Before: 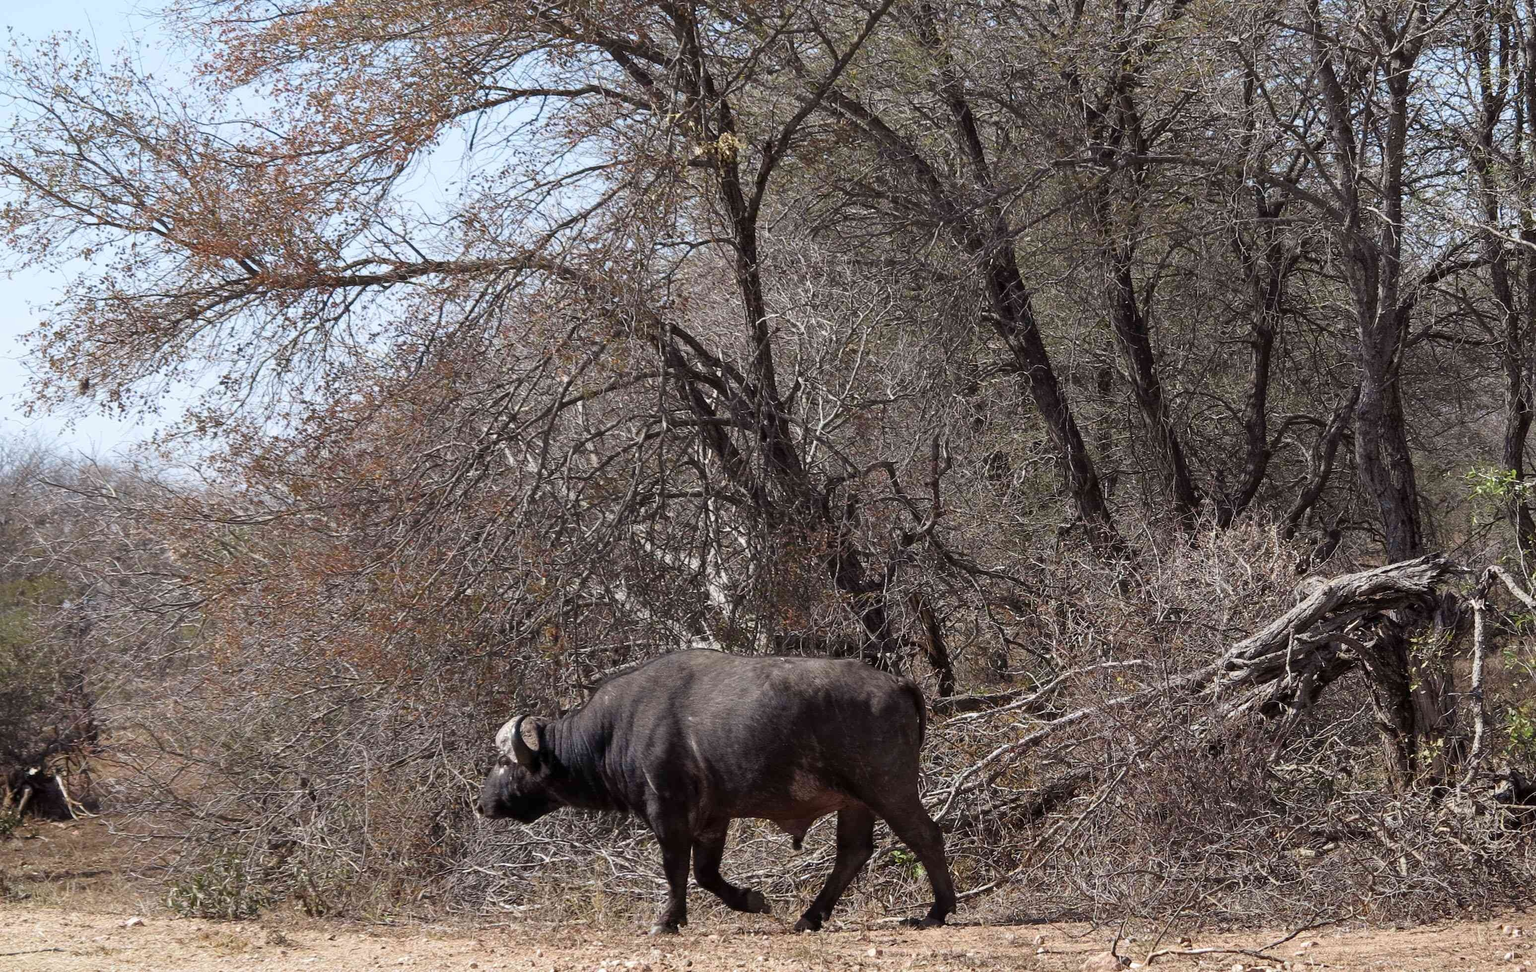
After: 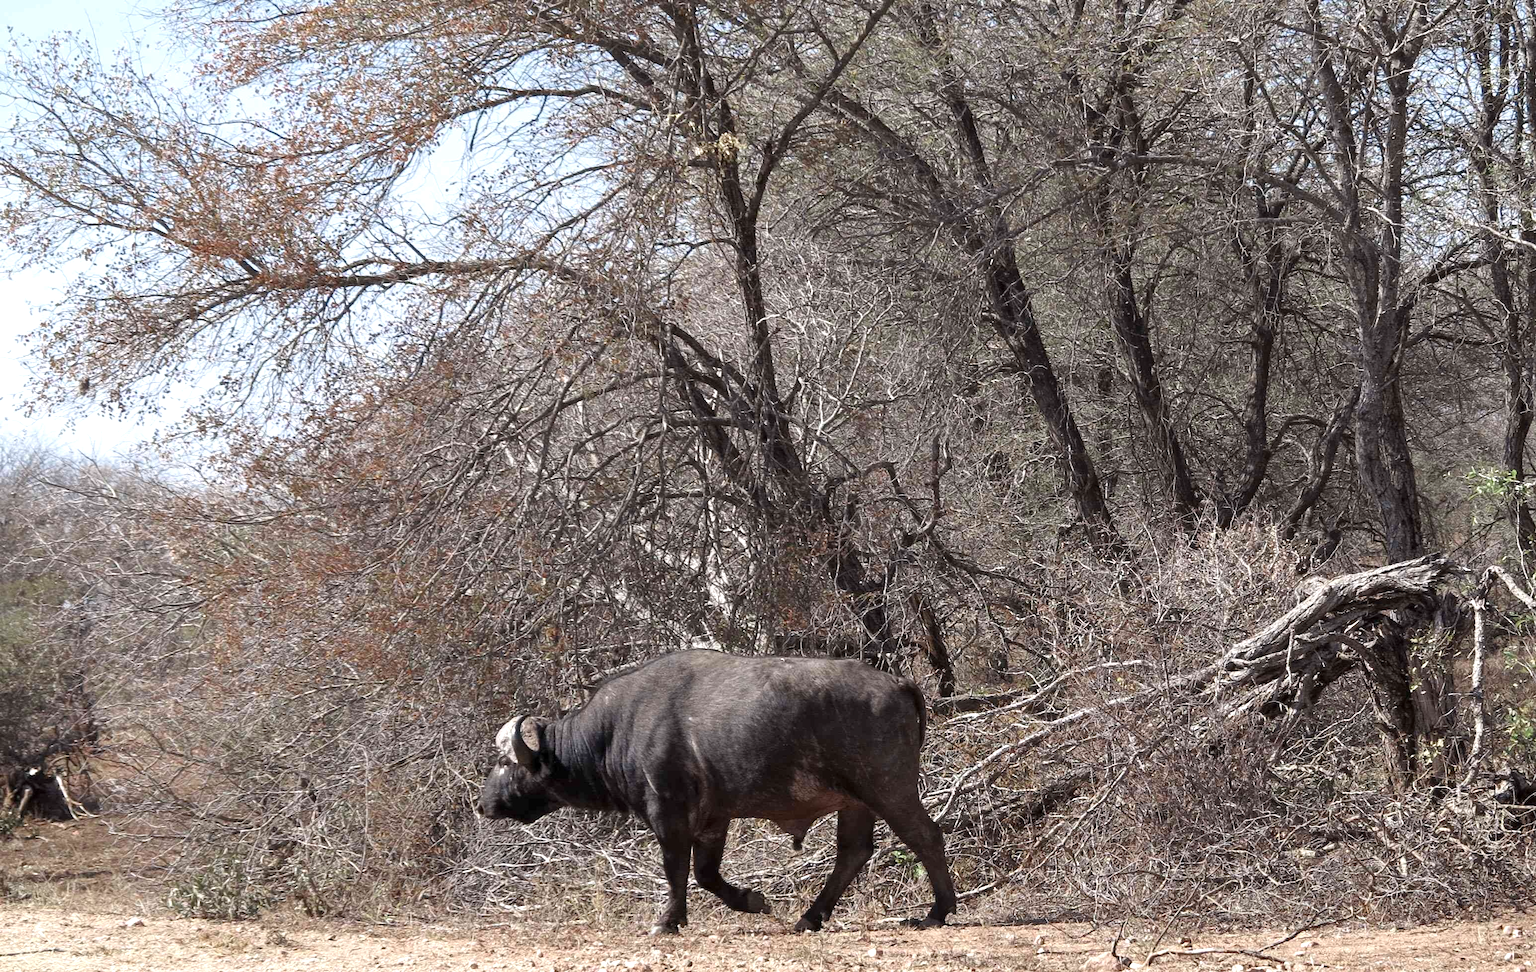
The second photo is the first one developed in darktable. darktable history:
color zones: curves: ch0 [(0, 0.5) (0.125, 0.4) (0.25, 0.5) (0.375, 0.4) (0.5, 0.4) (0.625, 0.35) (0.75, 0.35) (0.875, 0.5)]; ch1 [(0, 0.35) (0.125, 0.45) (0.25, 0.35) (0.375, 0.35) (0.5, 0.35) (0.625, 0.35) (0.75, 0.45) (0.875, 0.35)]; ch2 [(0, 0.6) (0.125, 0.5) (0.25, 0.5) (0.375, 0.6) (0.5, 0.6) (0.625, 0.5) (0.75, 0.5) (0.875, 0.5)]
exposure: exposure 0.632 EV, compensate highlight preservation false
